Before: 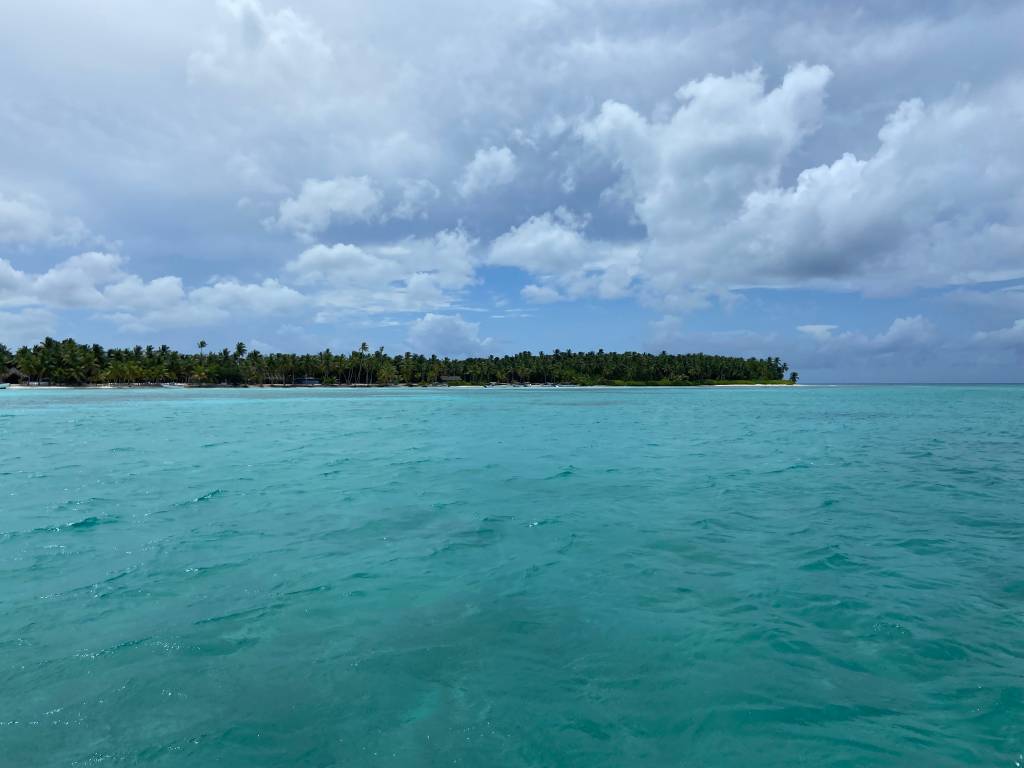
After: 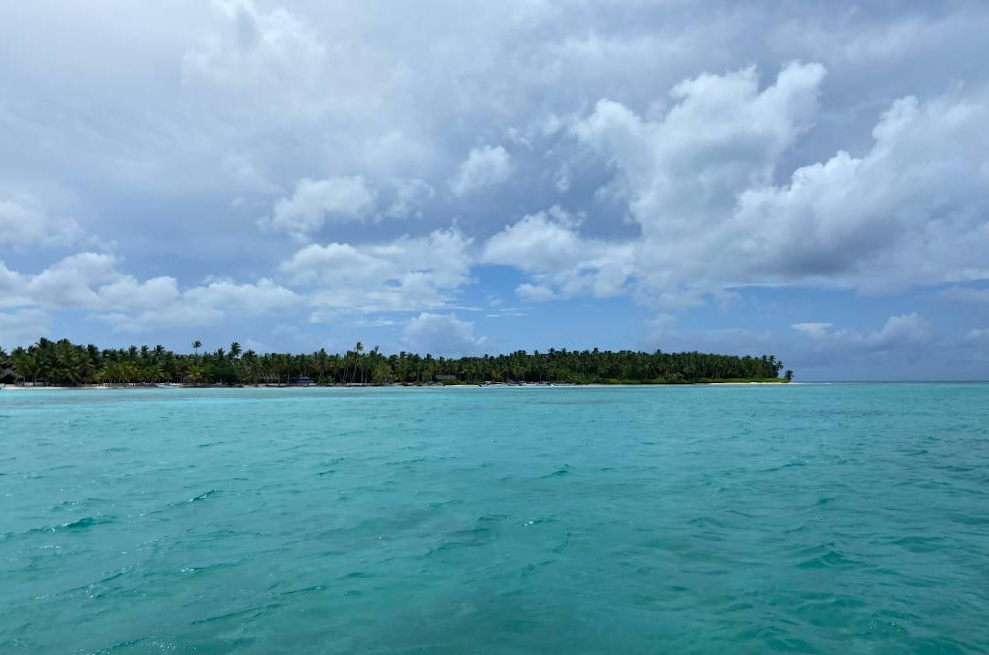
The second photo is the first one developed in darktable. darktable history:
crop and rotate: angle 0.188°, left 0.332%, right 2.604%, bottom 14.341%
